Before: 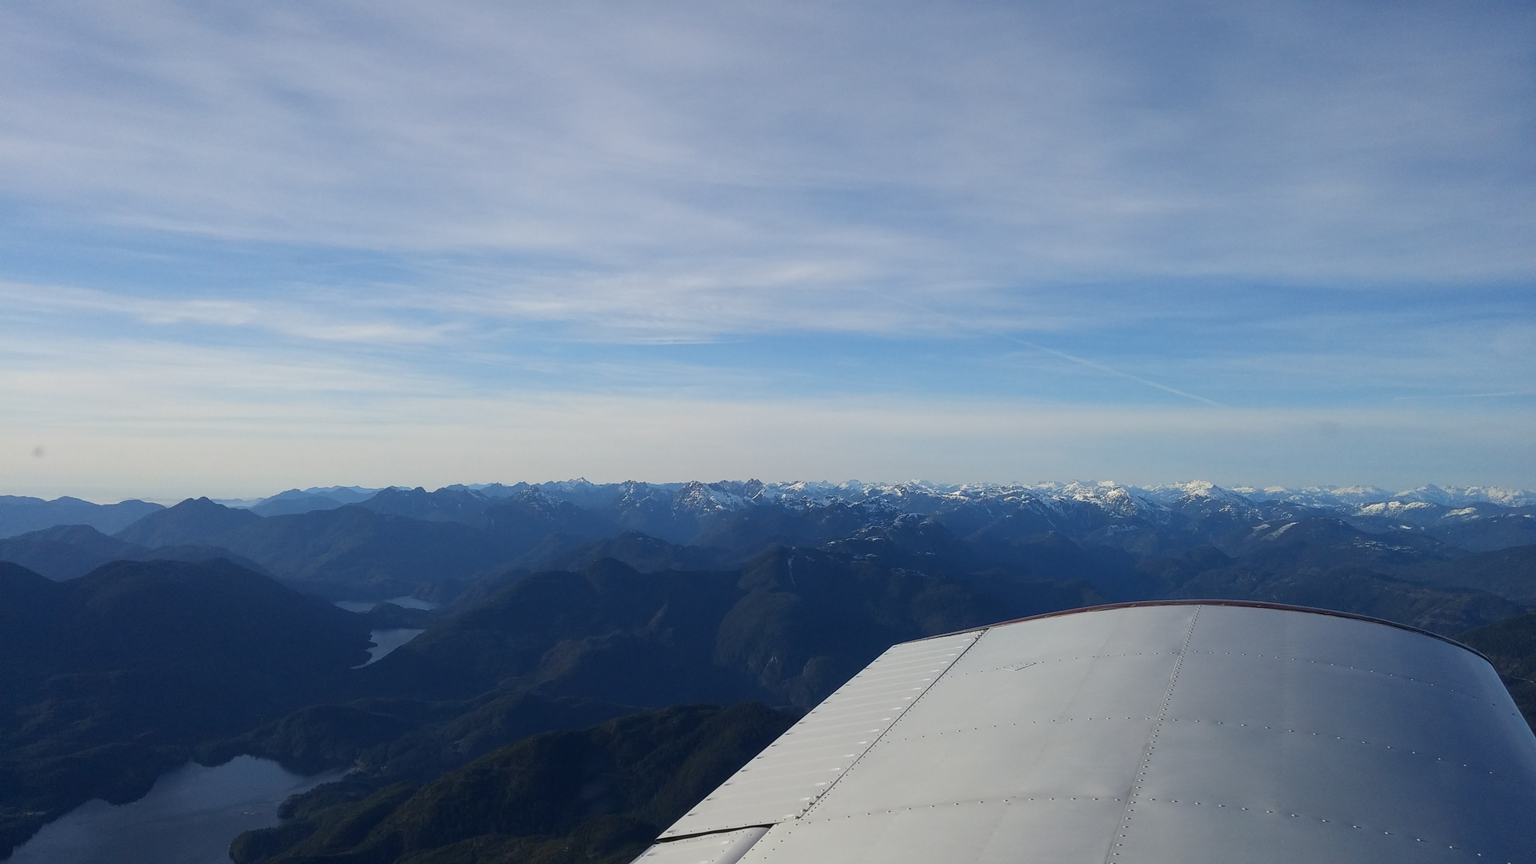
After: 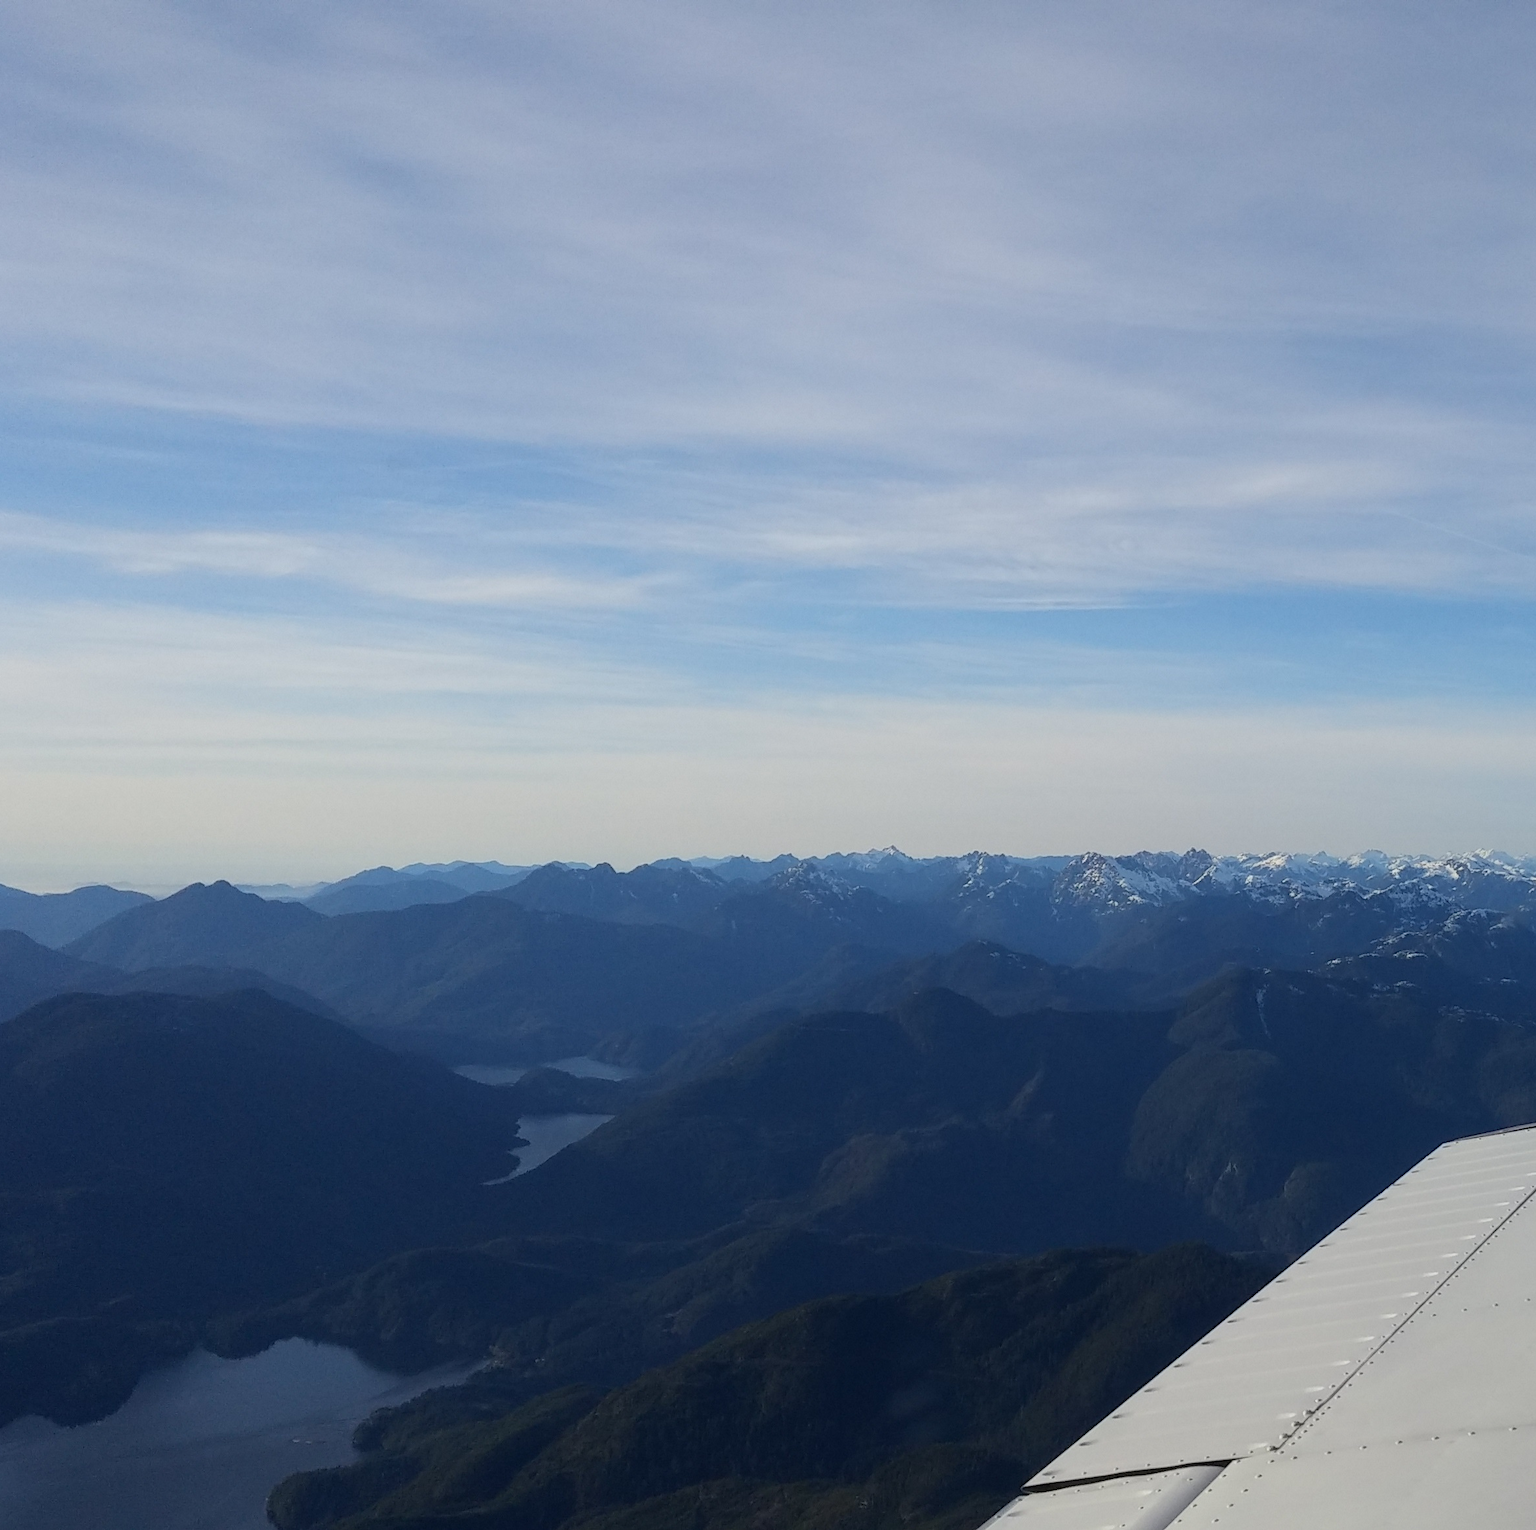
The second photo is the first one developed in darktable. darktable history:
crop: left 5.138%, right 38.404%
